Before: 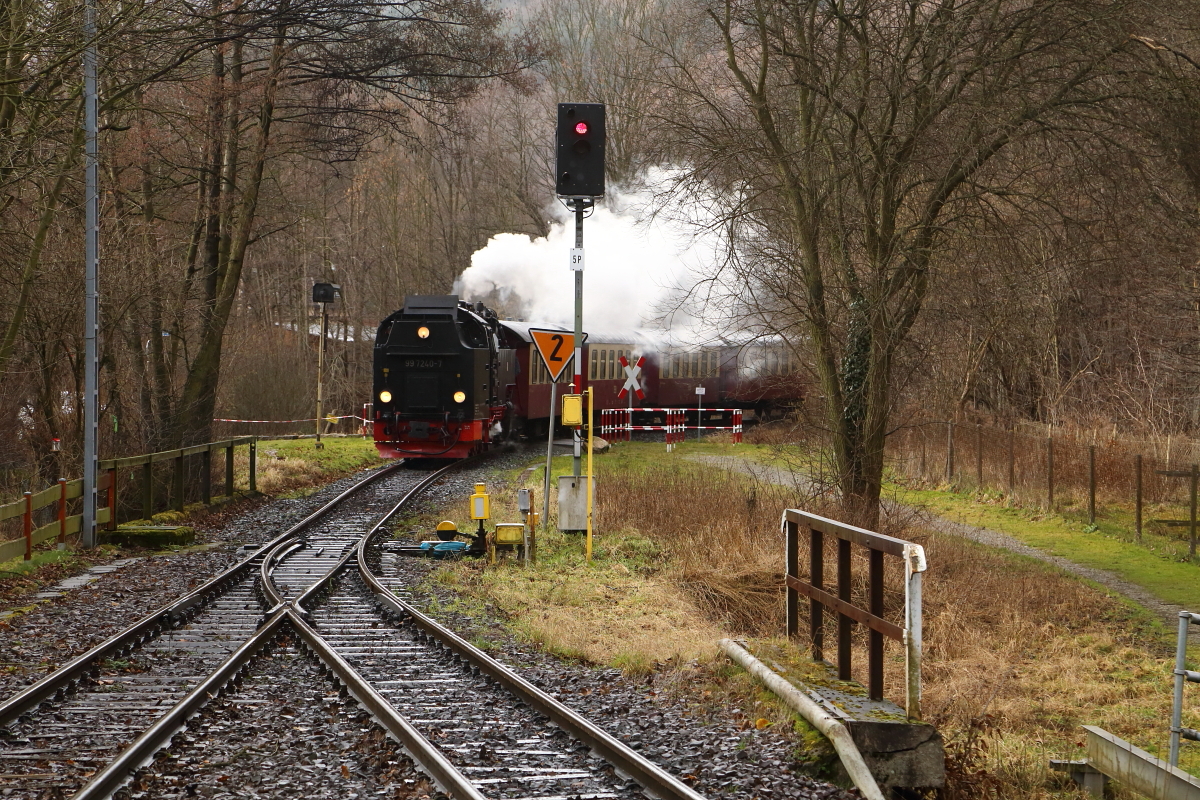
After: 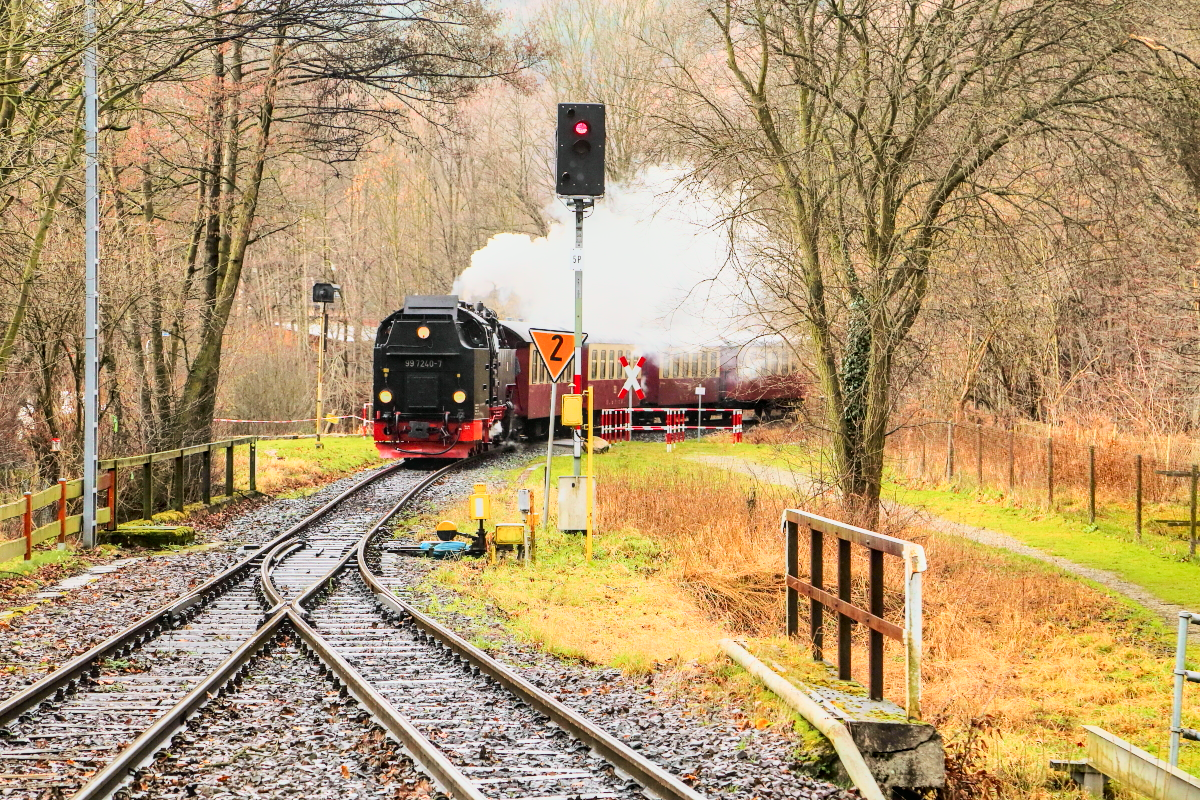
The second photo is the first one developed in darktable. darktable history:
local contrast: on, module defaults
shadows and highlights: low approximation 0.01, soften with gaussian
tone curve: curves: ch0 [(0, 0.012) (0.031, 0.02) (0.12, 0.083) (0.193, 0.171) (0.277, 0.279) (0.45, 0.52) (0.568, 0.676) (0.678, 0.777) (0.875, 0.92) (1, 0.965)]; ch1 [(0, 0) (0.243, 0.245) (0.402, 0.41) (0.493, 0.486) (0.508, 0.507) (0.531, 0.53) (0.551, 0.564) (0.646, 0.672) (0.694, 0.732) (1, 1)]; ch2 [(0, 0) (0.249, 0.216) (0.356, 0.343) (0.424, 0.442) (0.476, 0.482) (0.498, 0.502) (0.517, 0.517) (0.532, 0.545) (0.562, 0.575) (0.614, 0.644) (0.706, 0.748) (0.808, 0.809) (0.991, 0.968)], color space Lab, independent channels, preserve colors none
filmic rgb: black relative exposure -6.15 EV, white relative exposure 6.96 EV, hardness 2.23, color science v6 (2022)
exposure: black level correction 0, exposure 1.45 EV, compensate exposure bias true, compensate highlight preservation false
